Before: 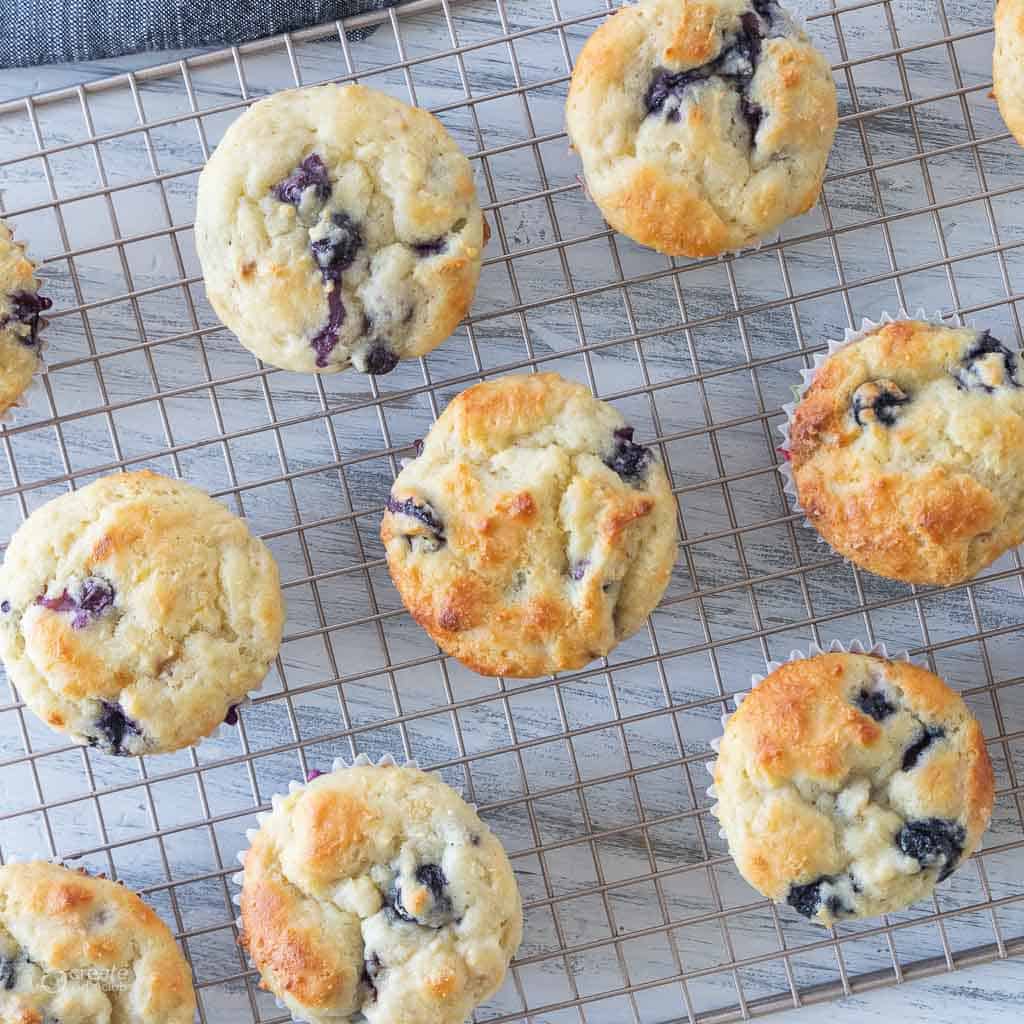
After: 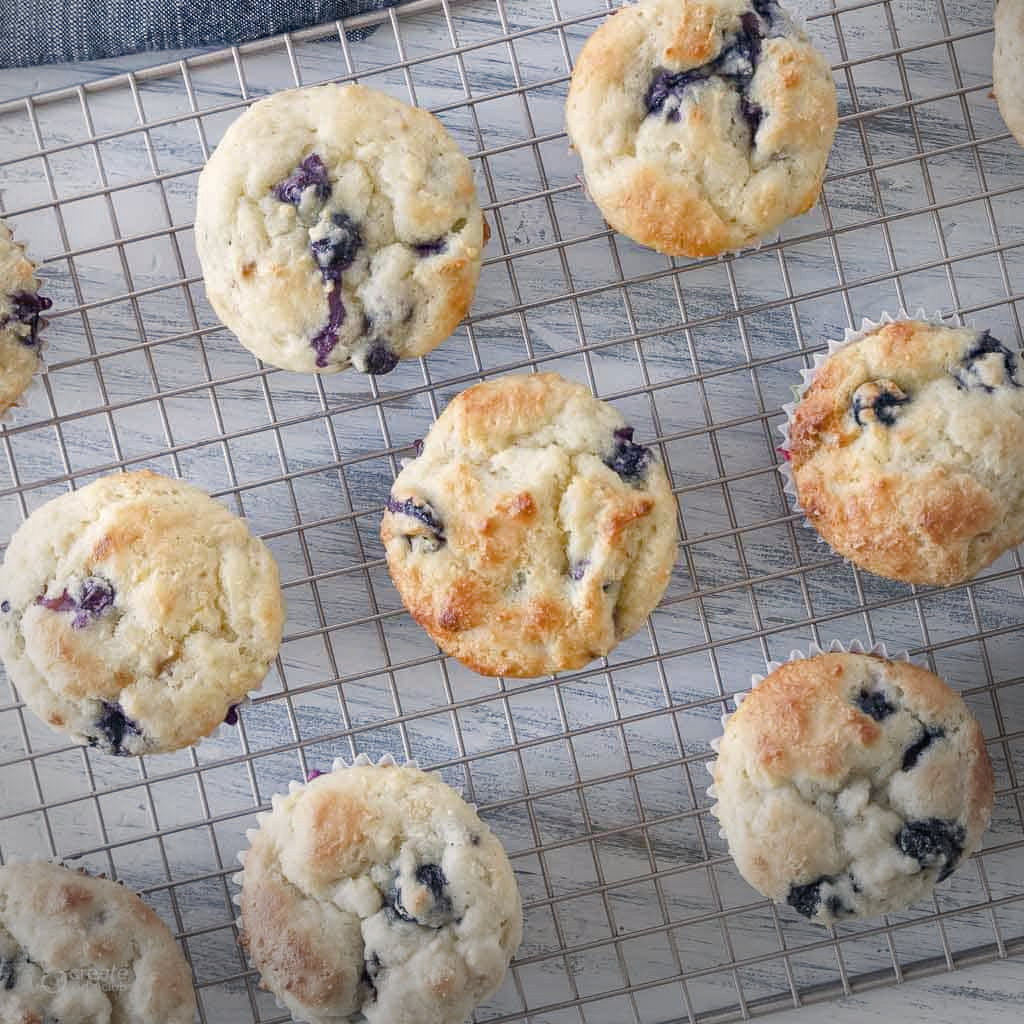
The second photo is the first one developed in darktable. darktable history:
color balance rgb: shadows lift › luminance 0.961%, shadows lift › chroma 0.24%, shadows lift › hue 22.95°, perceptual saturation grading › global saturation 0.094%, perceptual saturation grading › highlights -29.506%, perceptual saturation grading › mid-tones 29.853%, perceptual saturation grading › shadows 59.964%
vignetting: fall-off radius 46.25%, center (-0.065, -0.307)
color correction: highlights a* 2.79, highlights b* 5.01, shadows a* -2.53, shadows b* -4.94, saturation 0.805
